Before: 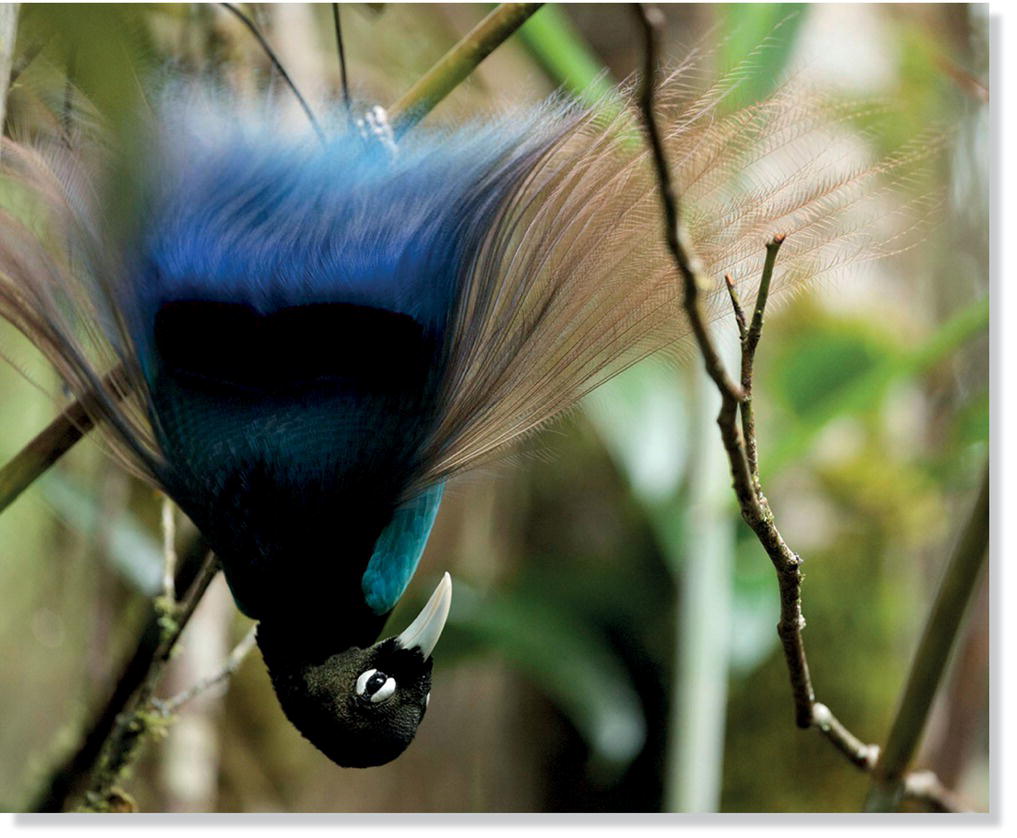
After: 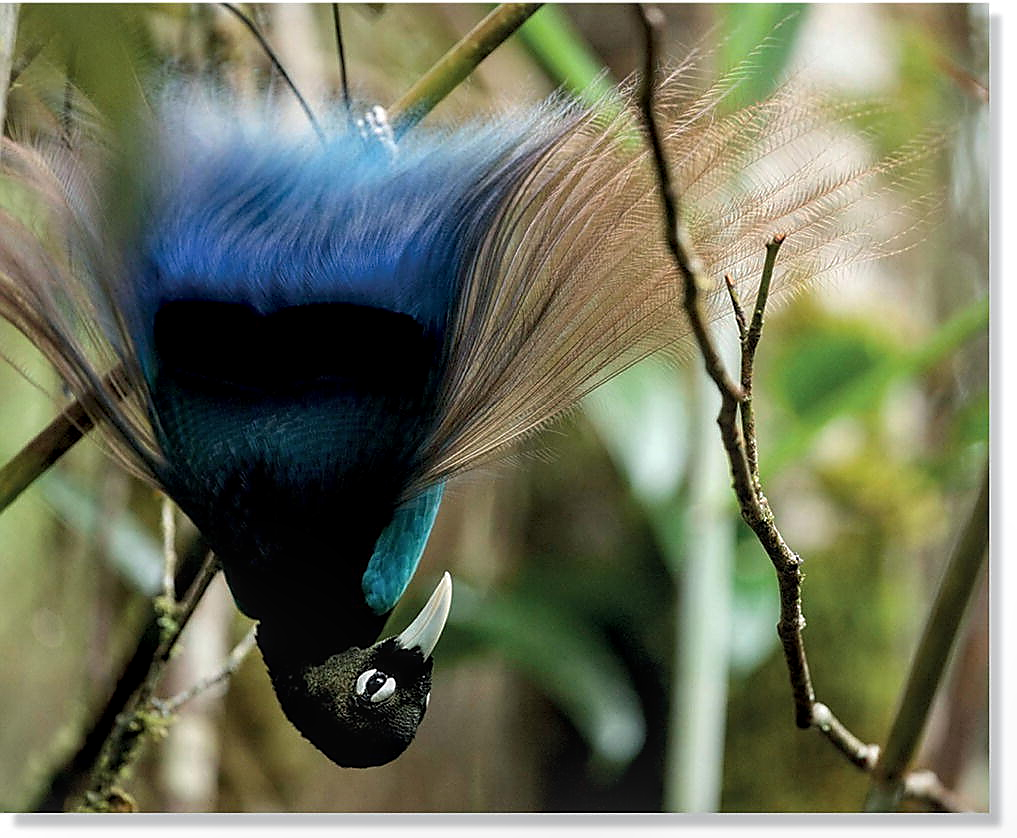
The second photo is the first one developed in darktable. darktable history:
local contrast: on, module defaults
sharpen: radius 1.353, amount 1.246, threshold 0.733
